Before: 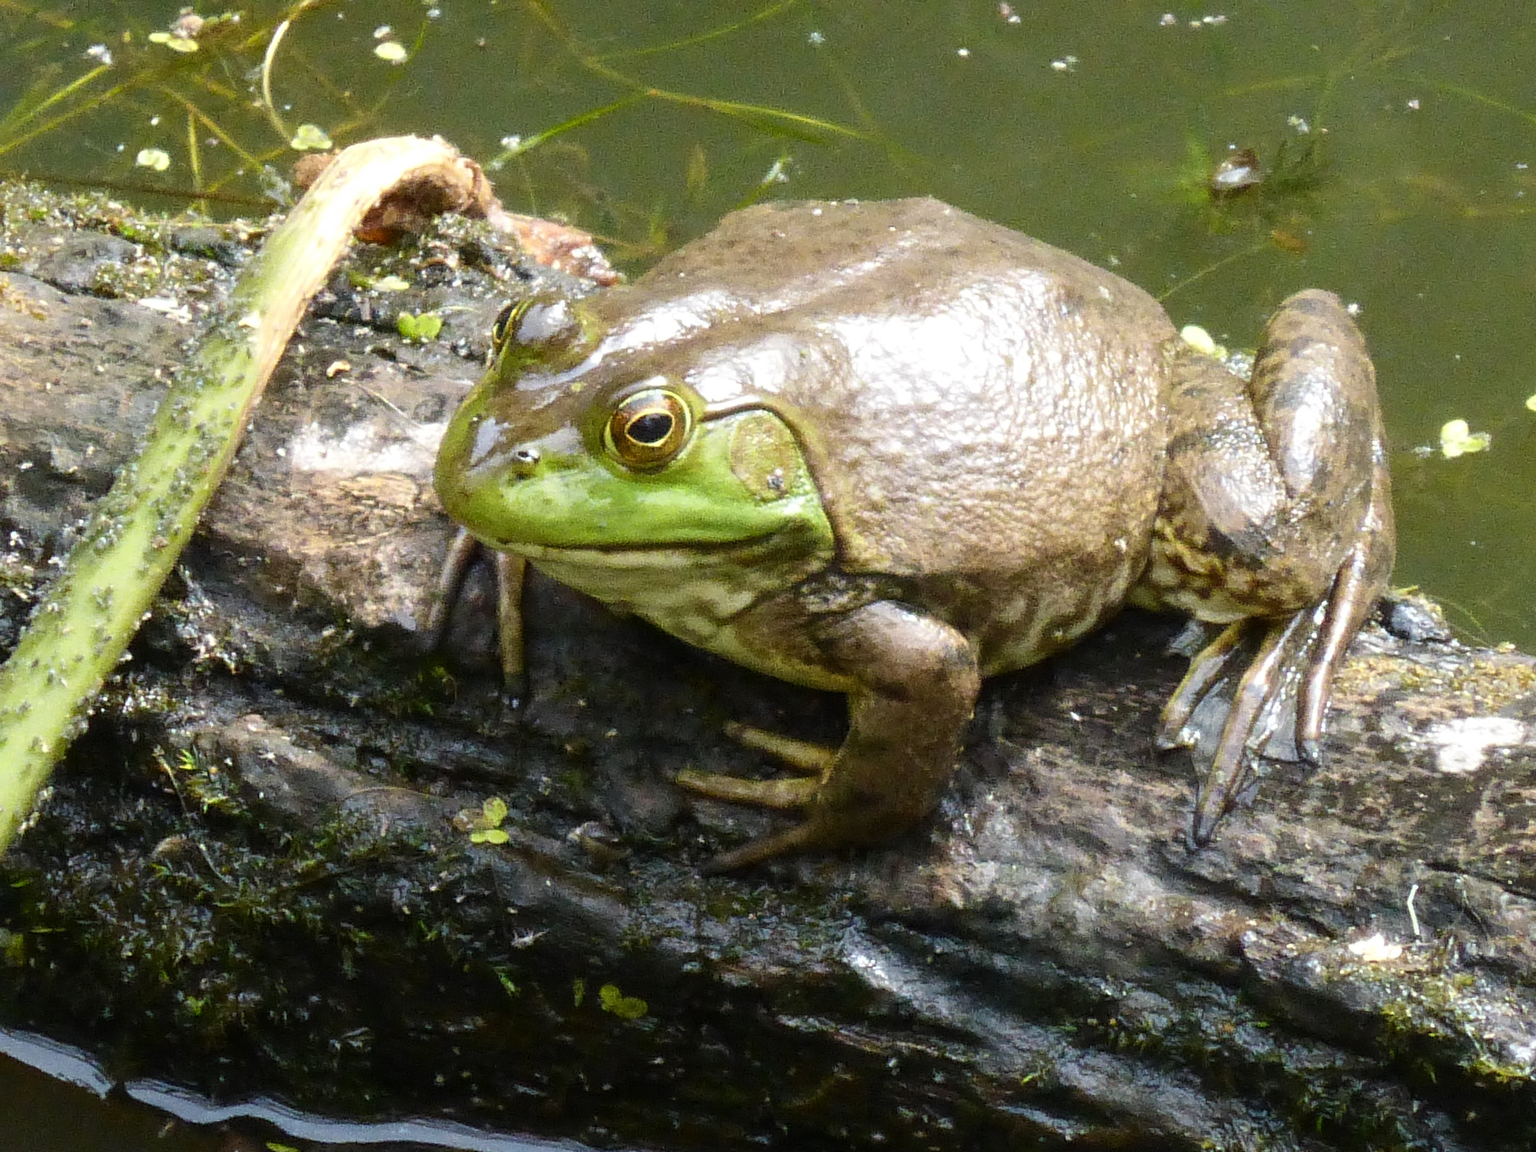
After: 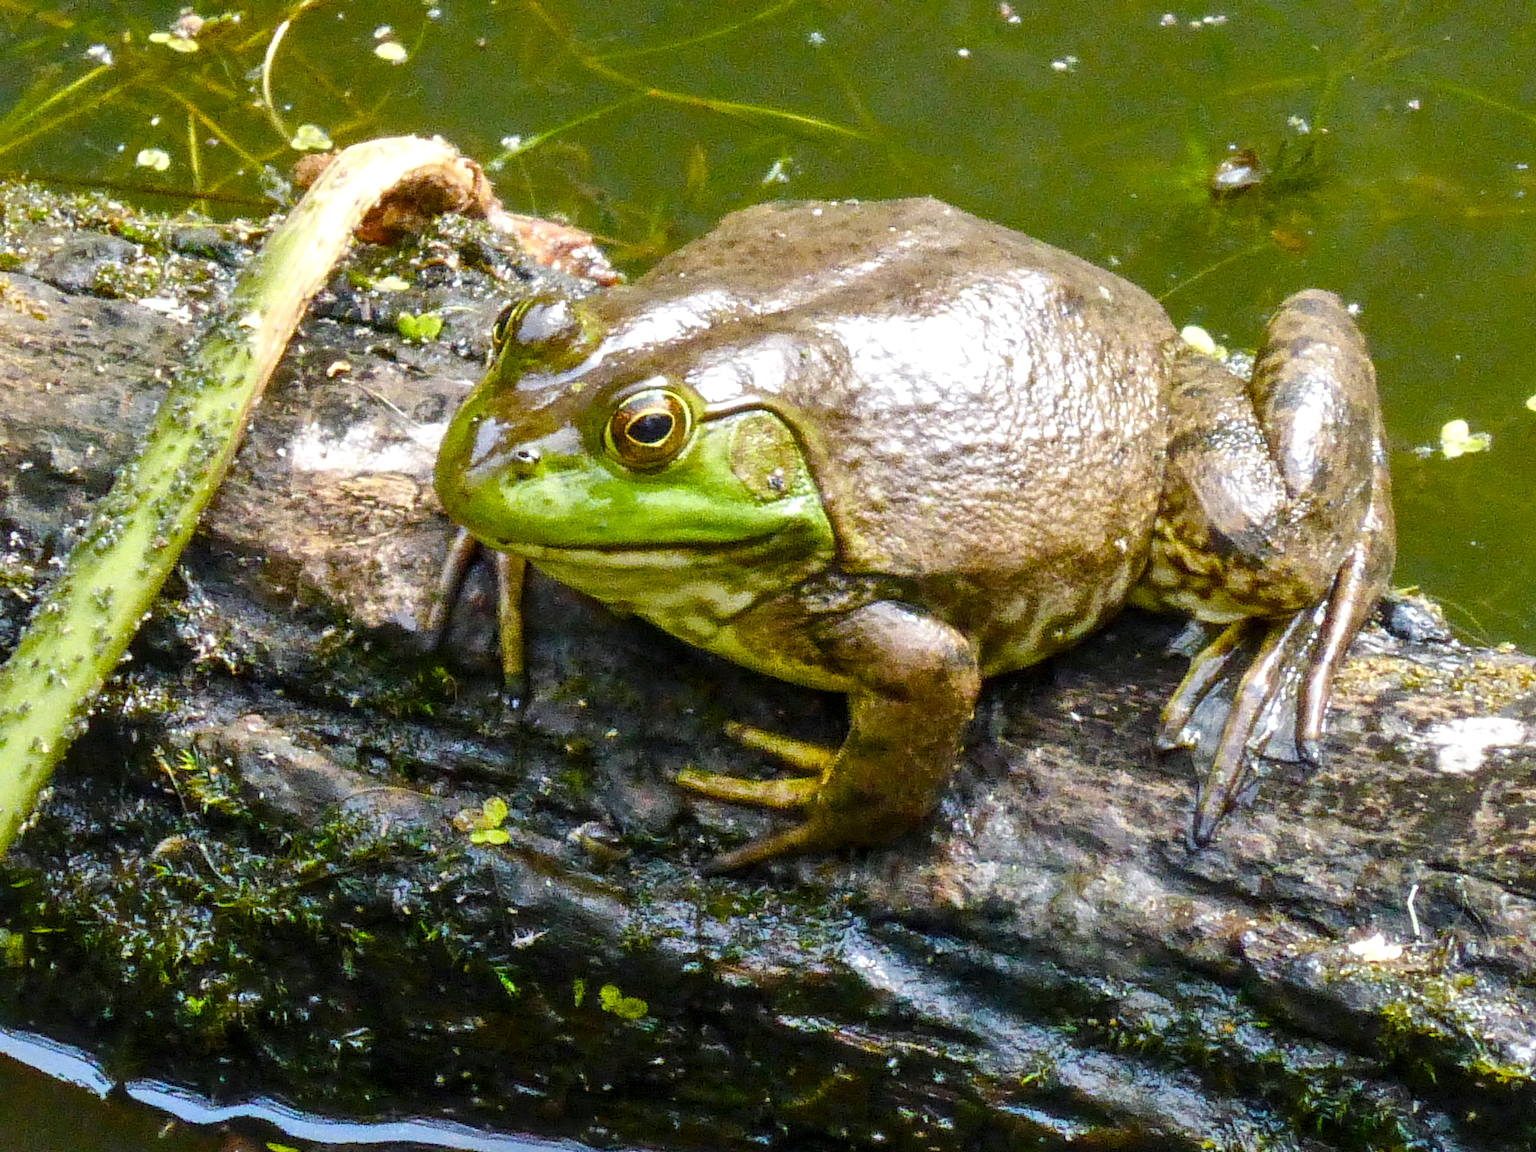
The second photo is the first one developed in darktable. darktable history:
tone equalizer: -8 EV -0.542 EV
shadows and highlights: soften with gaussian
local contrast: on, module defaults
color balance rgb: power › chroma 0.473%, power › hue 260.89°, perceptual saturation grading › global saturation 39.092%, perceptual saturation grading › highlights -24.732%, perceptual saturation grading › mid-tones 34.488%, perceptual saturation grading › shadows 35.335%
